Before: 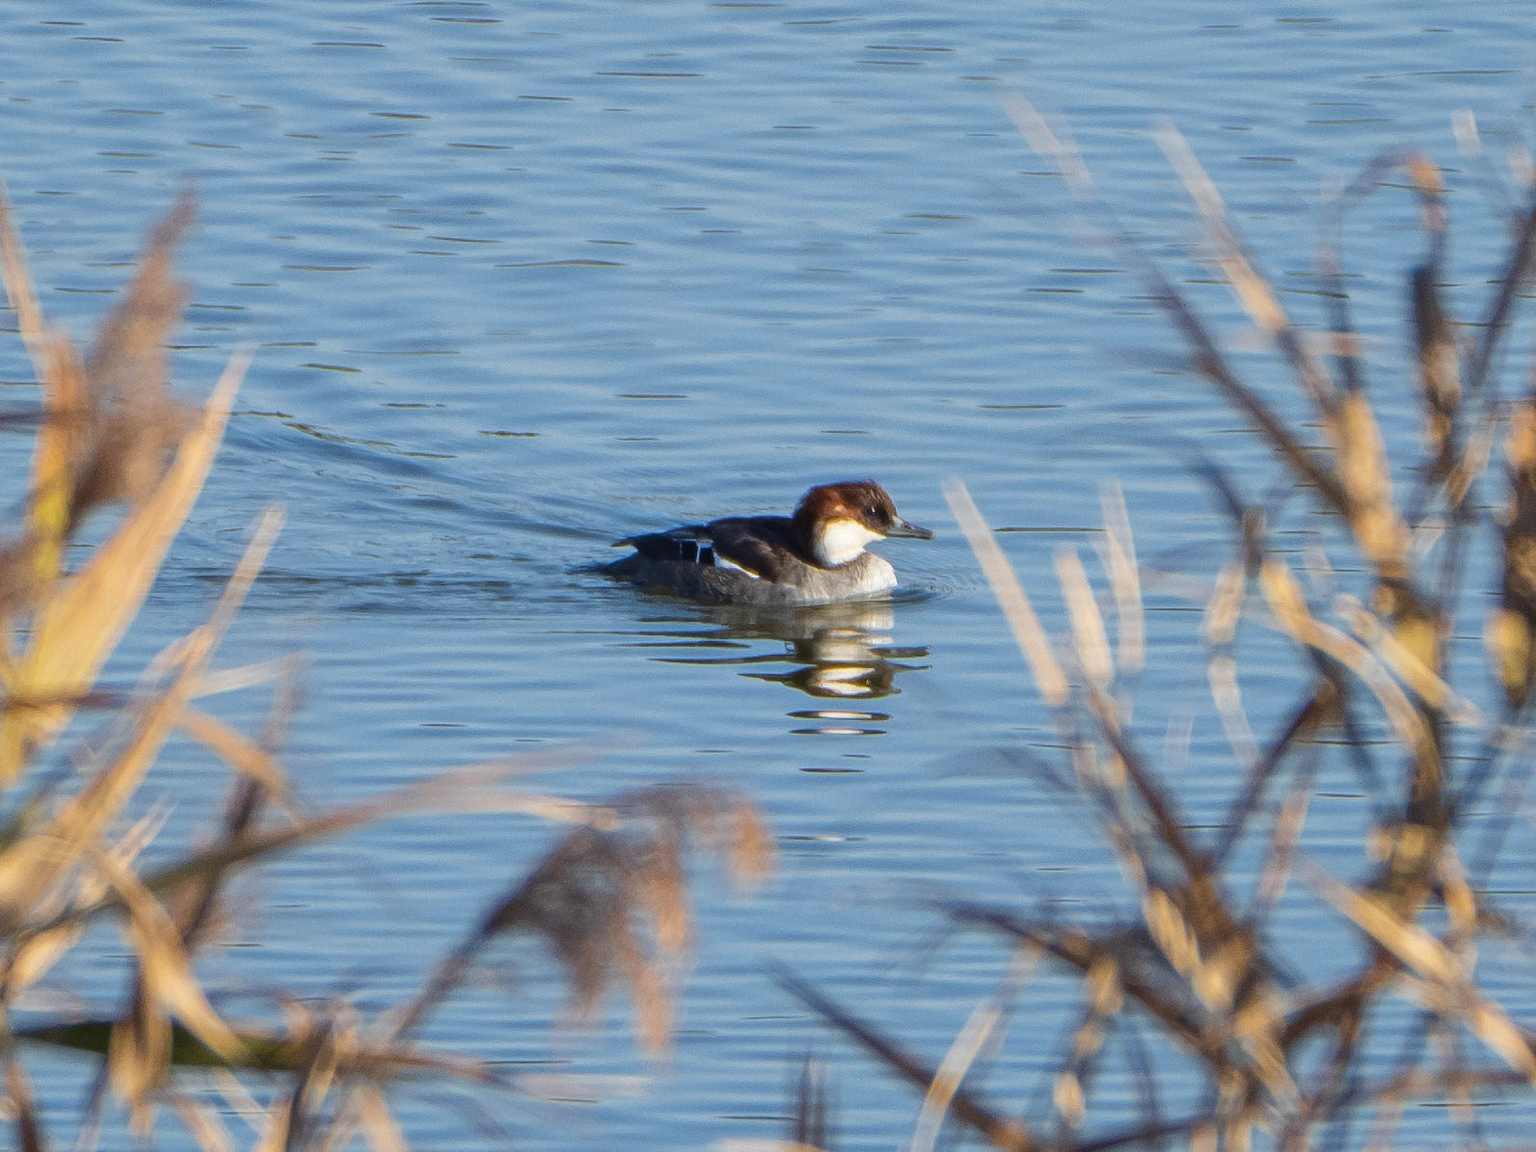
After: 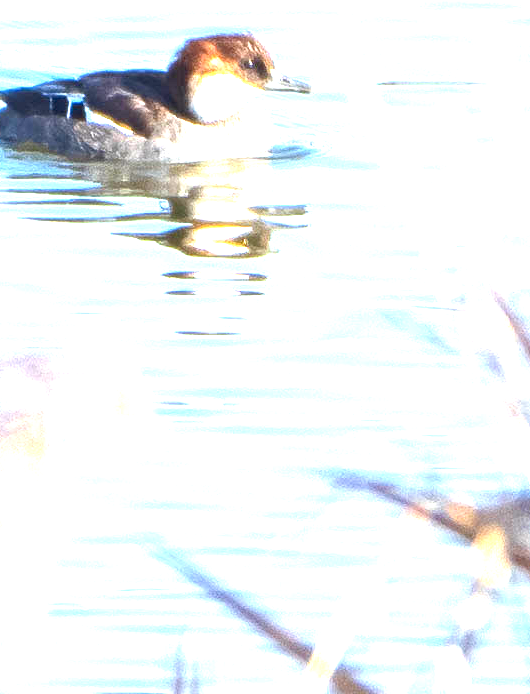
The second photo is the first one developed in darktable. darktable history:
exposure: black level correction 0.001, exposure 2.612 EV, compensate highlight preservation false
crop: left 41.118%, top 39.069%, right 25.567%, bottom 2.829%
